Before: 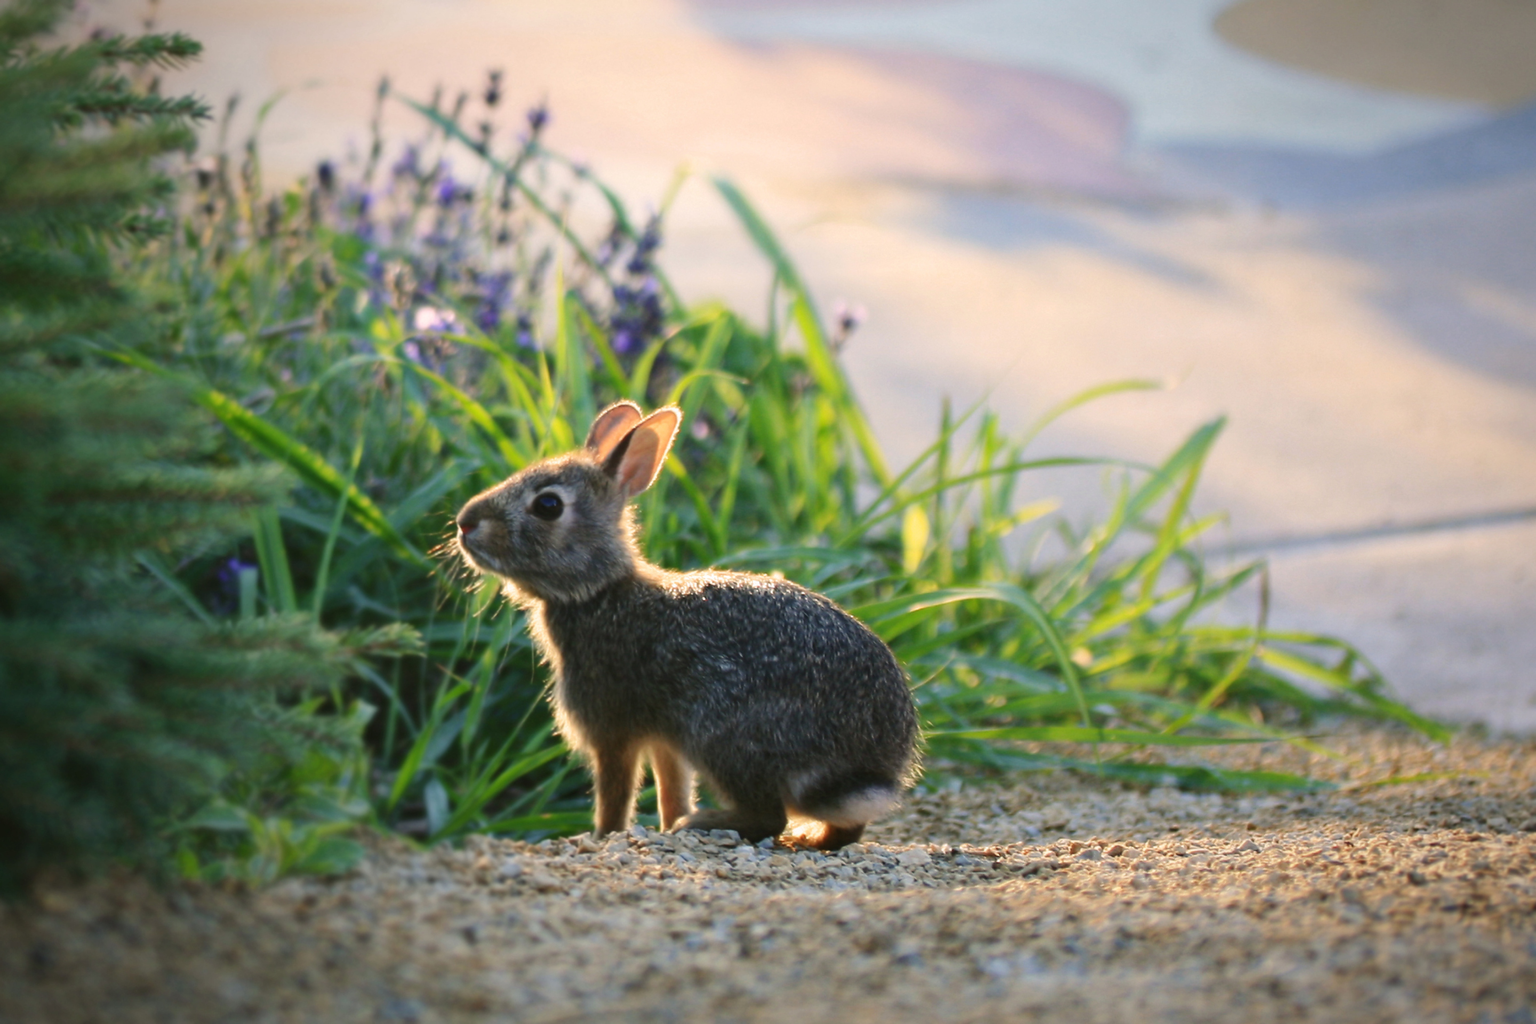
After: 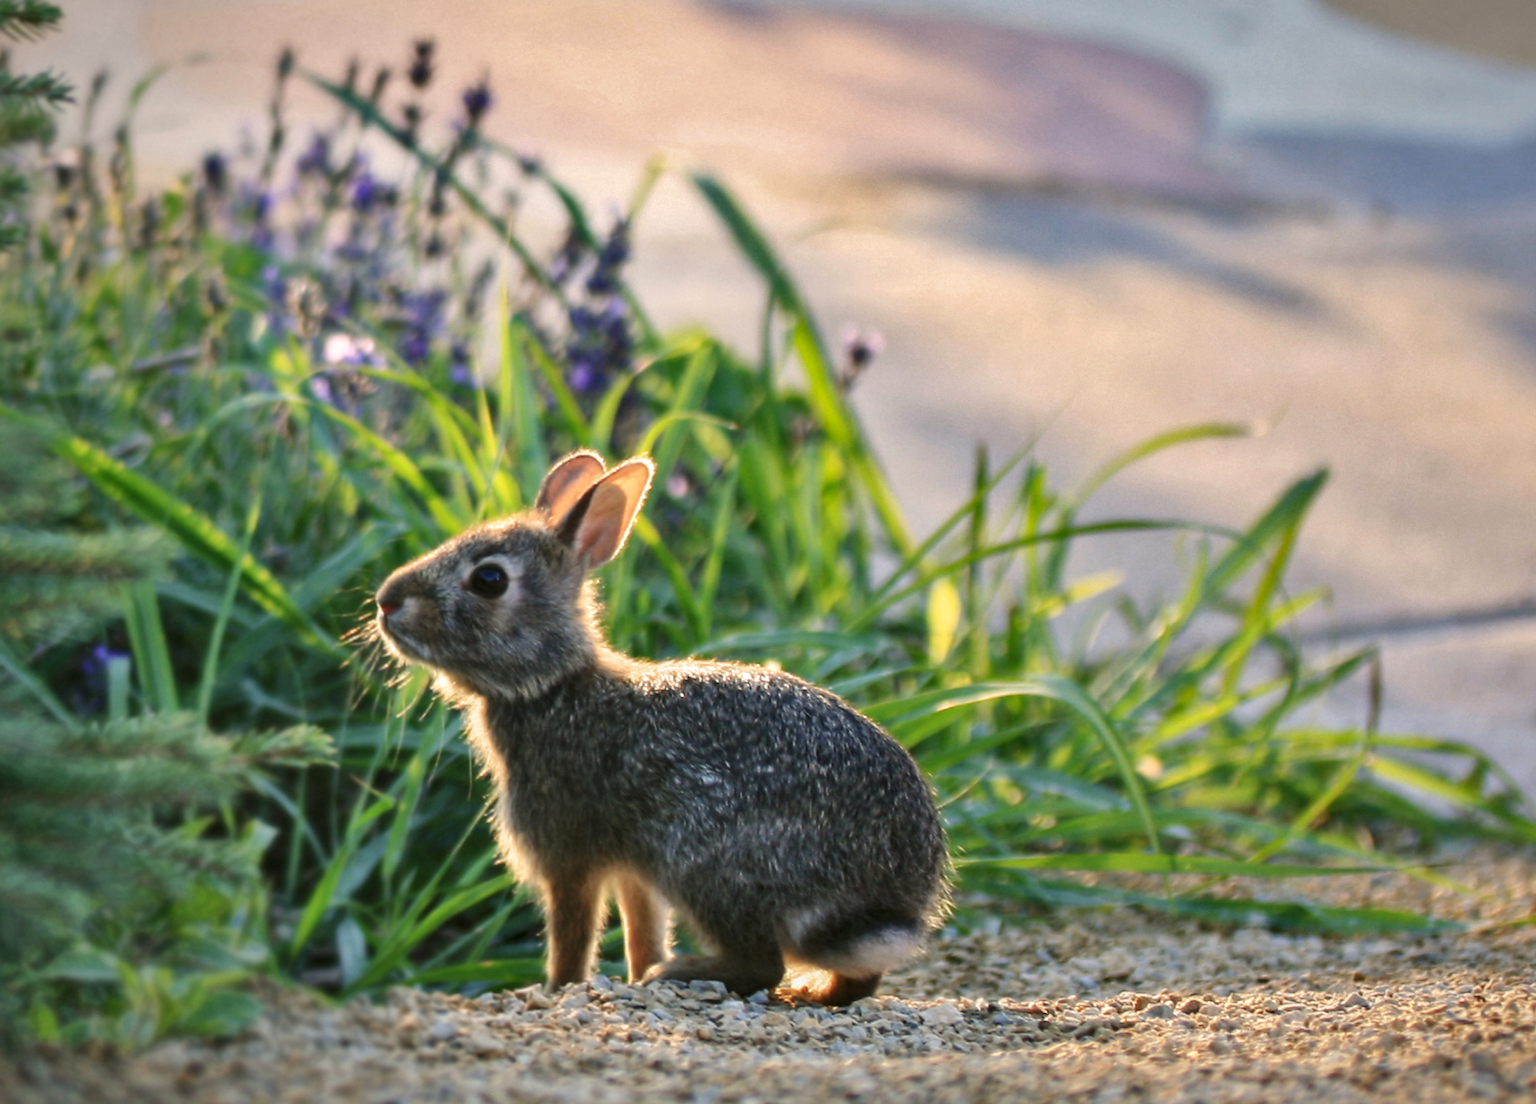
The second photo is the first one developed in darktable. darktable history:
local contrast: on, module defaults
shadows and highlights: shadows 58.71, highlights -60.22, soften with gaussian
crop: left 9.953%, top 3.633%, right 9.158%, bottom 9.17%
